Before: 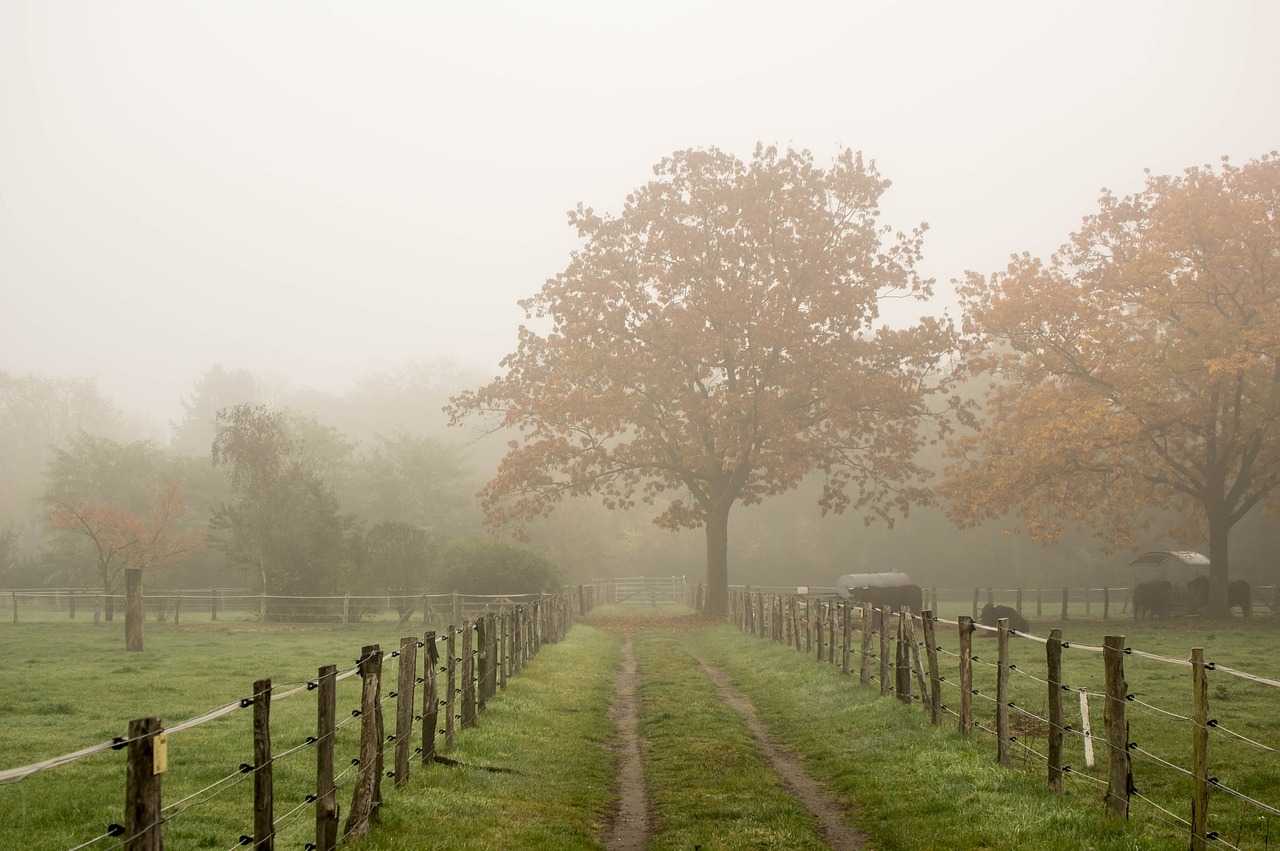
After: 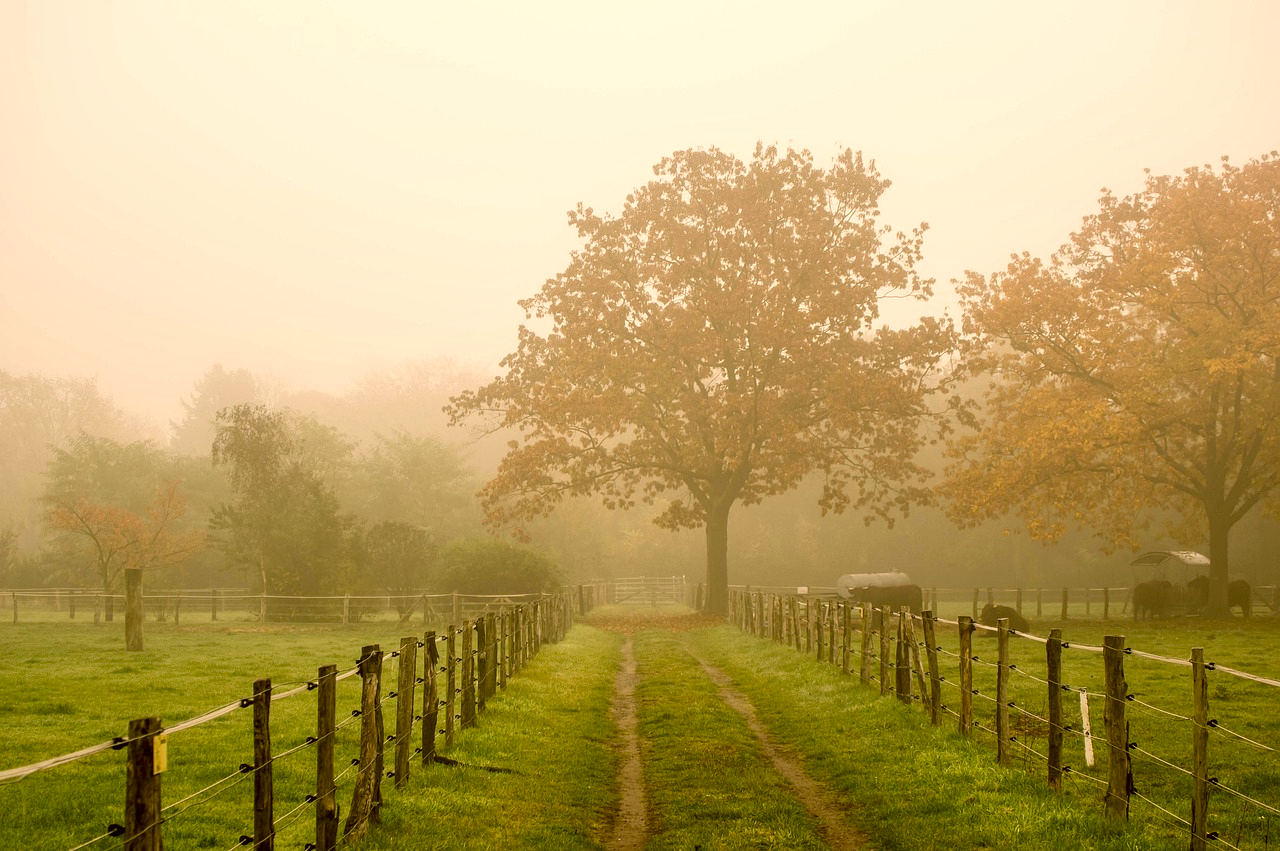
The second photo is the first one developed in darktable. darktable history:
shadows and highlights: shadows 37.82, highlights -27.84, soften with gaussian
color balance rgb: perceptual saturation grading › global saturation 20.895%, perceptual saturation grading › highlights -19.74%, perceptual saturation grading › shadows 29.411%, perceptual brilliance grading › global brilliance 2.912%, global vibrance 9.157%
local contrast: highlights 101%, shadows 103%, detail 119%, midtone range 0.2
color correction: highlights a* 8.28, highlights b* 15.87, shadows a* -0.57, shadows b* 26.59
